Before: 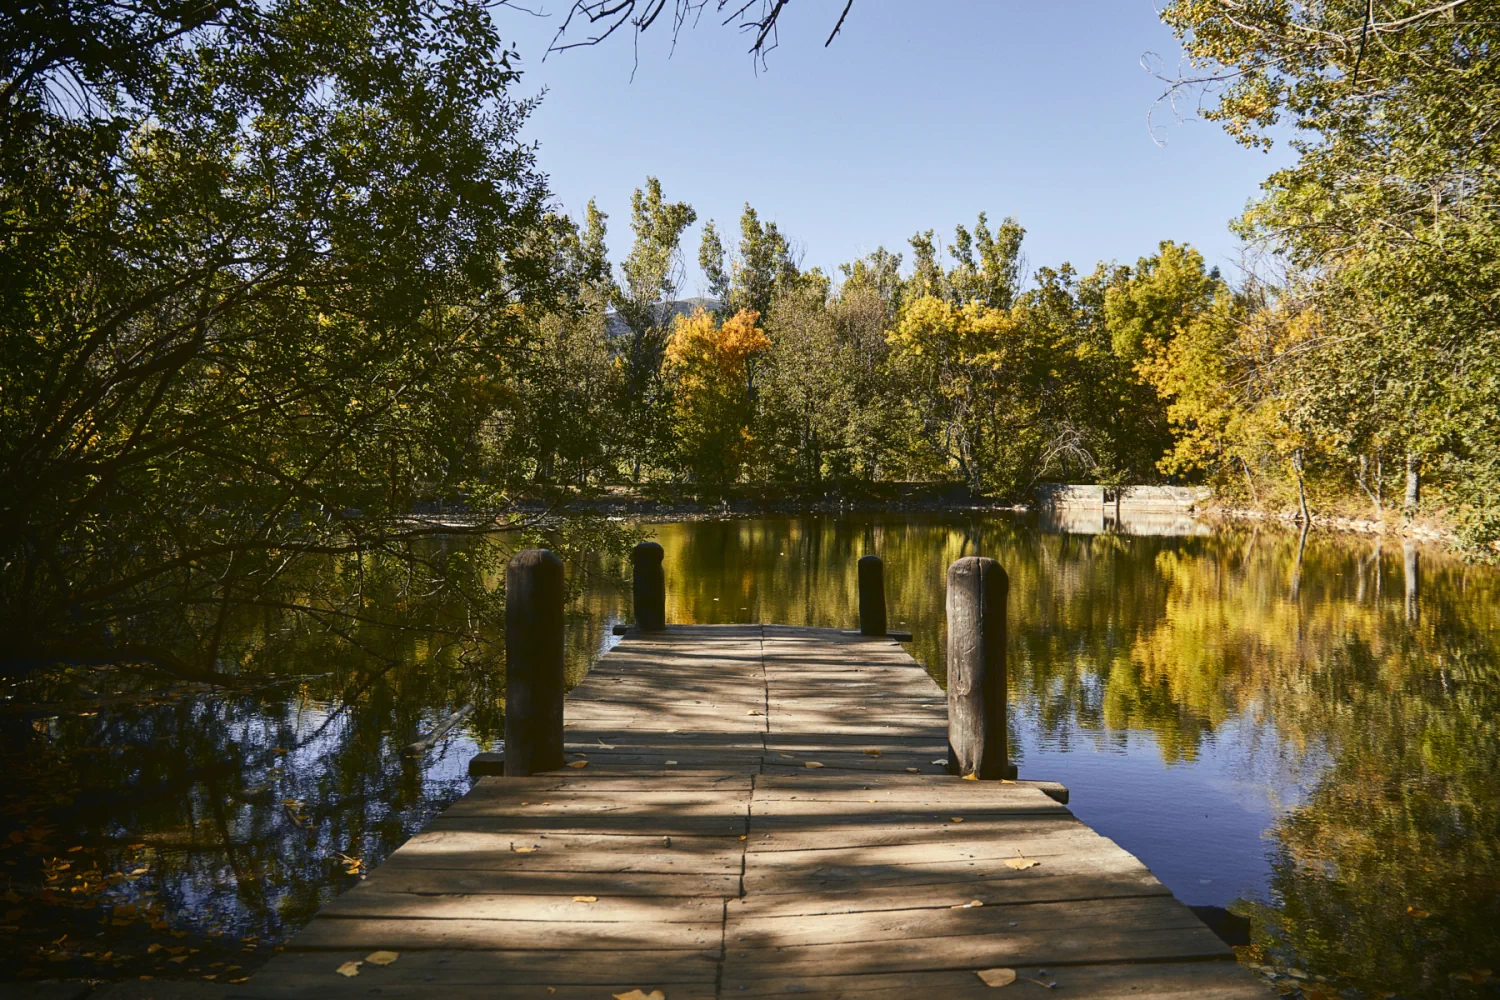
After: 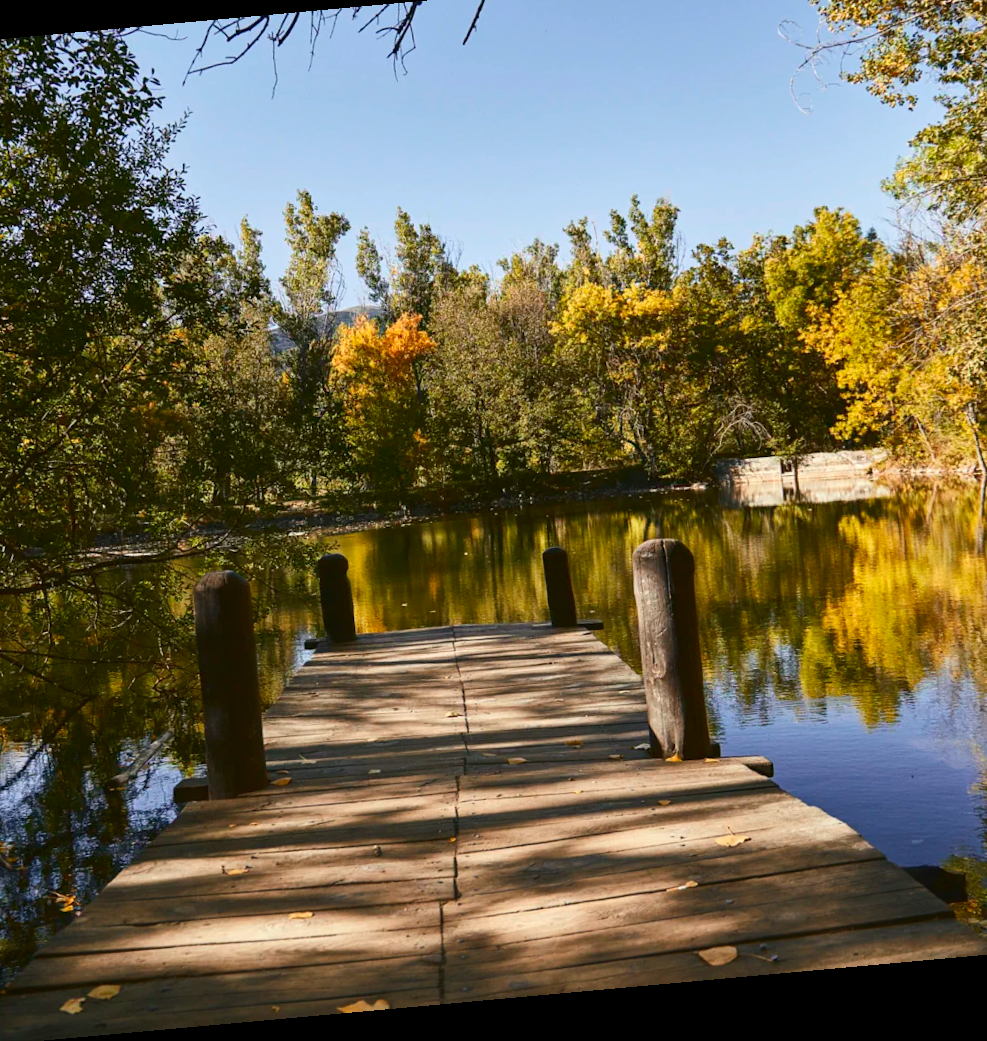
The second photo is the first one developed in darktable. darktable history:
white balance: red 1, blue 1
crop and rotate: left 22.918%, top 5.629%, right 14.711%, bottom 2.247%
tone equalizer: on, module defaults
contrast brightness saturation: contrast 0.04, saturation 0.07
rotate and perspective: rotation -5.2°, automatic cropping off
